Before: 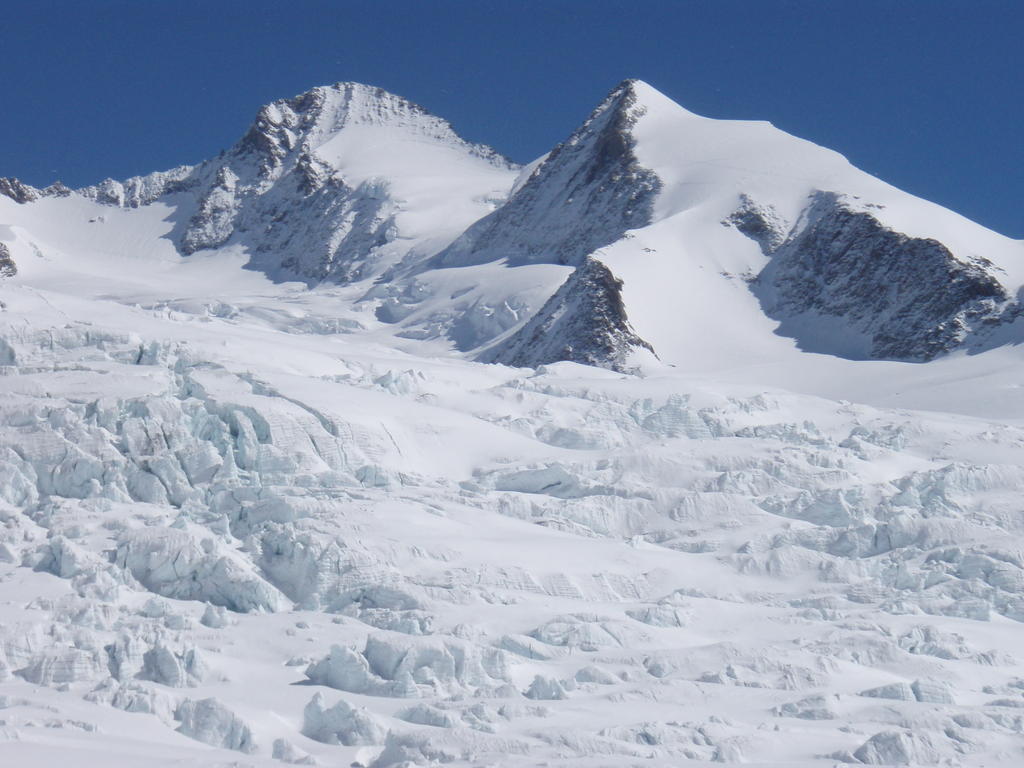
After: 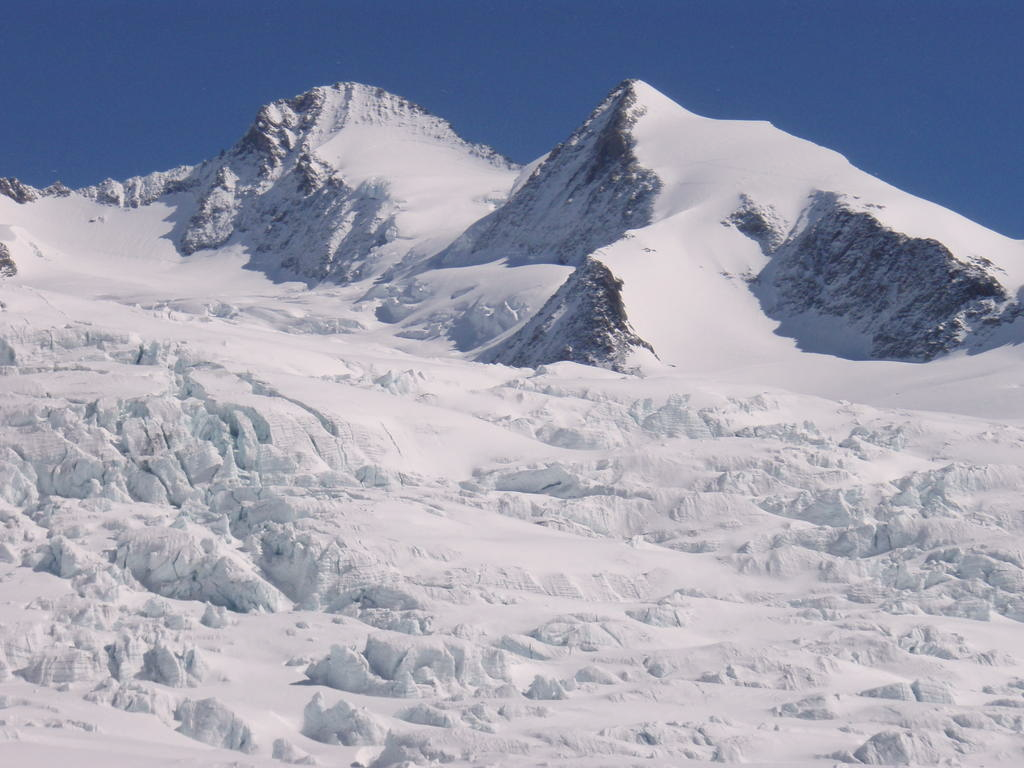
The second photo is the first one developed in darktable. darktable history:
shadows and highlights: shadows 29.72, highlights -30.4, low approximation 0.01, soften with gaussian
color correction: highlights a* 3.81, highlights b* 5.12
